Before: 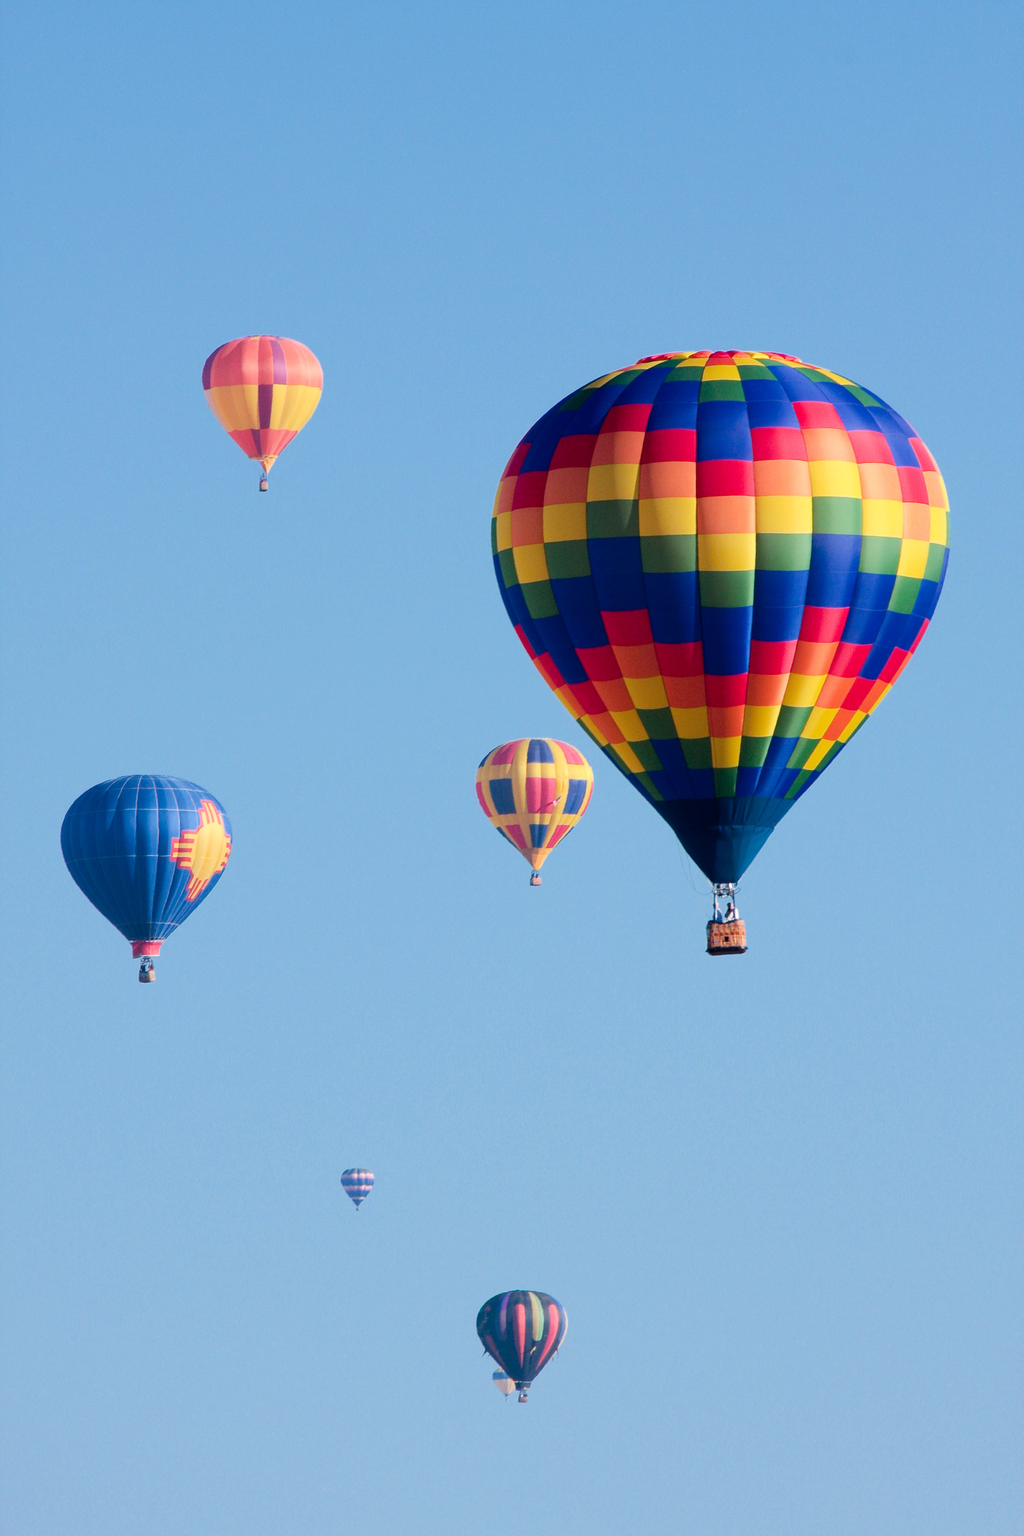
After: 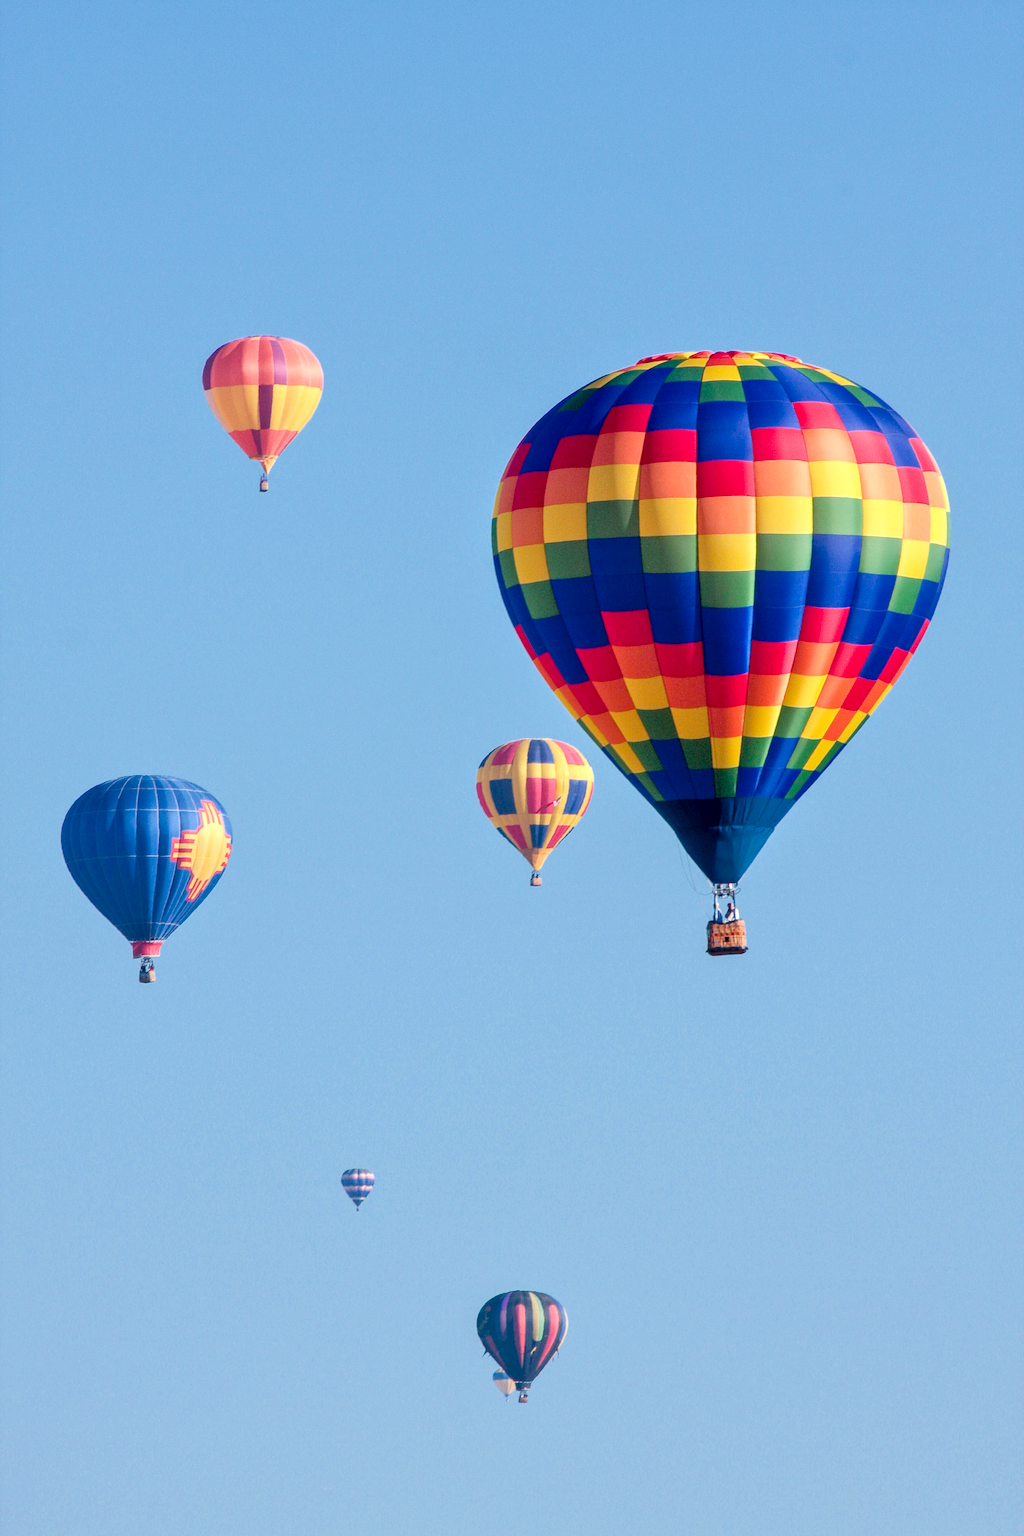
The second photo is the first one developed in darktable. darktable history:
tone equalizer: -7 EV 0.141 EV, -6 EV 0.583 EV, -5 EV 1.16 EV, -4 EV 1.36 EV, -3 EV 1.13 EV, -2 EV 0.6 EV, -1 EV 0.165 EV, mask exposure compensation -0.507 EV
local contrast: detail 130%
